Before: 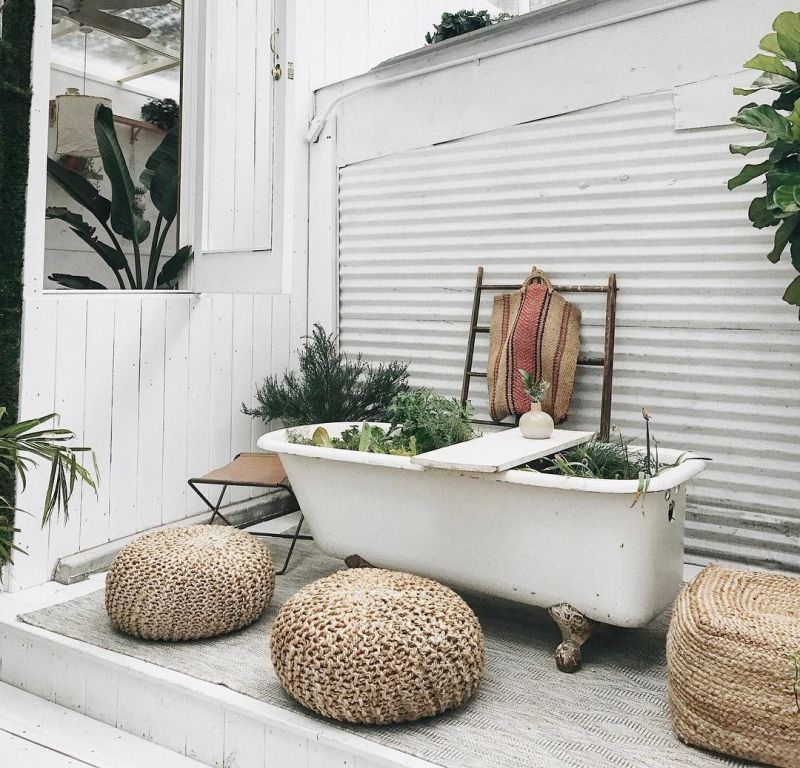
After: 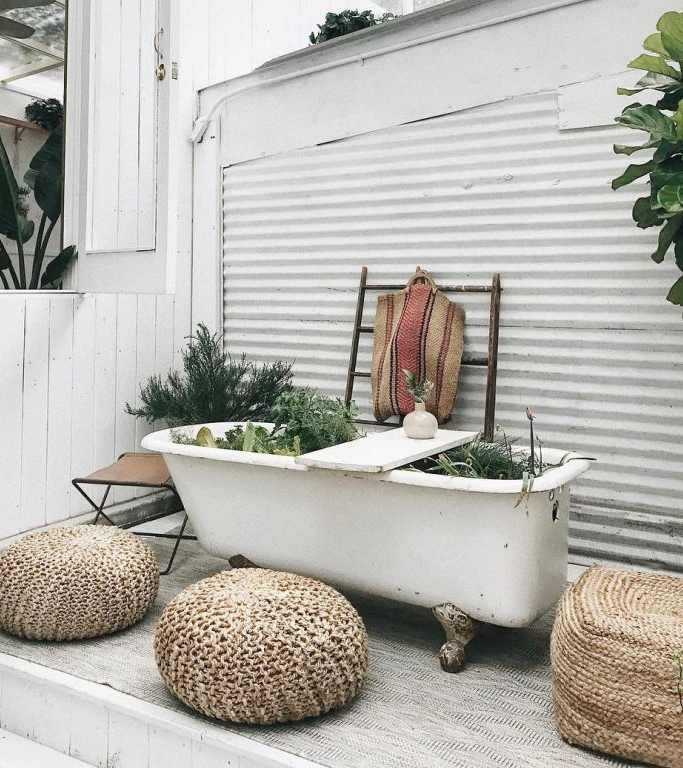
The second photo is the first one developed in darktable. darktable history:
crop and rotate: left 14.584%
local contrast: mode bilateral grid, contrast 20, coarseness 50, detail 120%, midtone range 0.2
